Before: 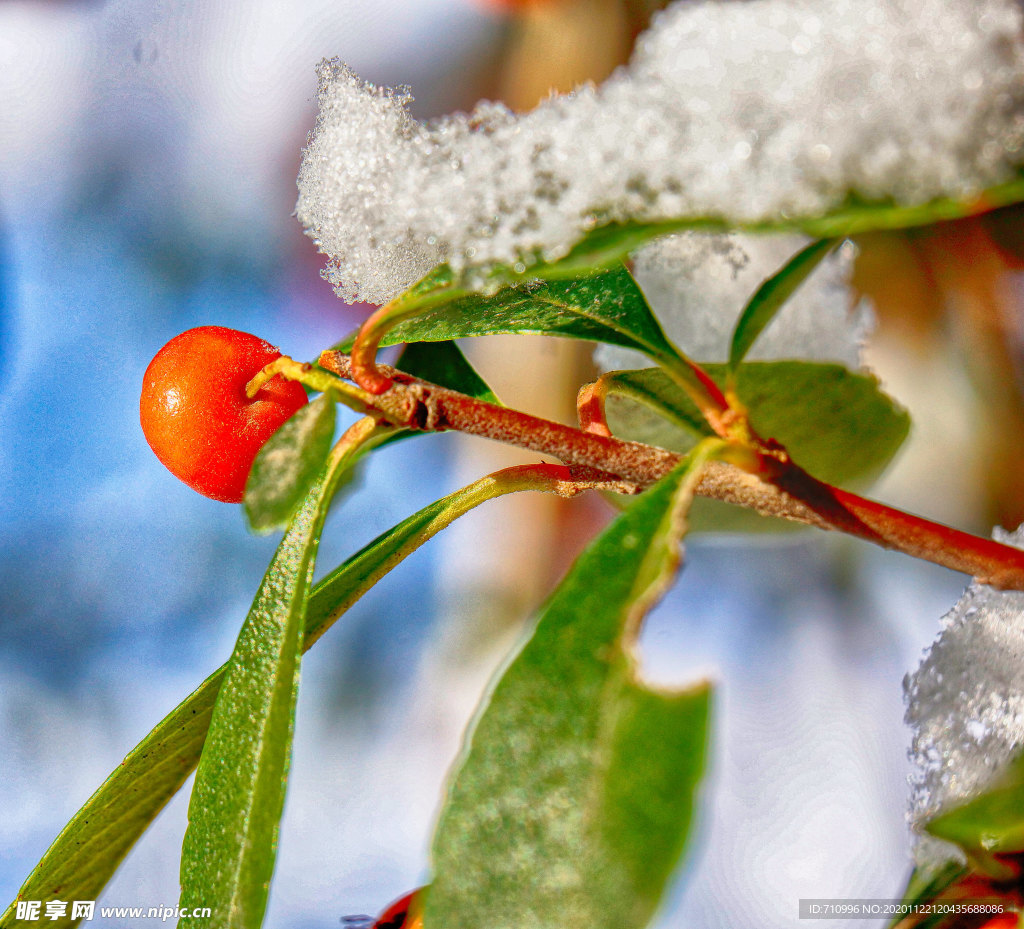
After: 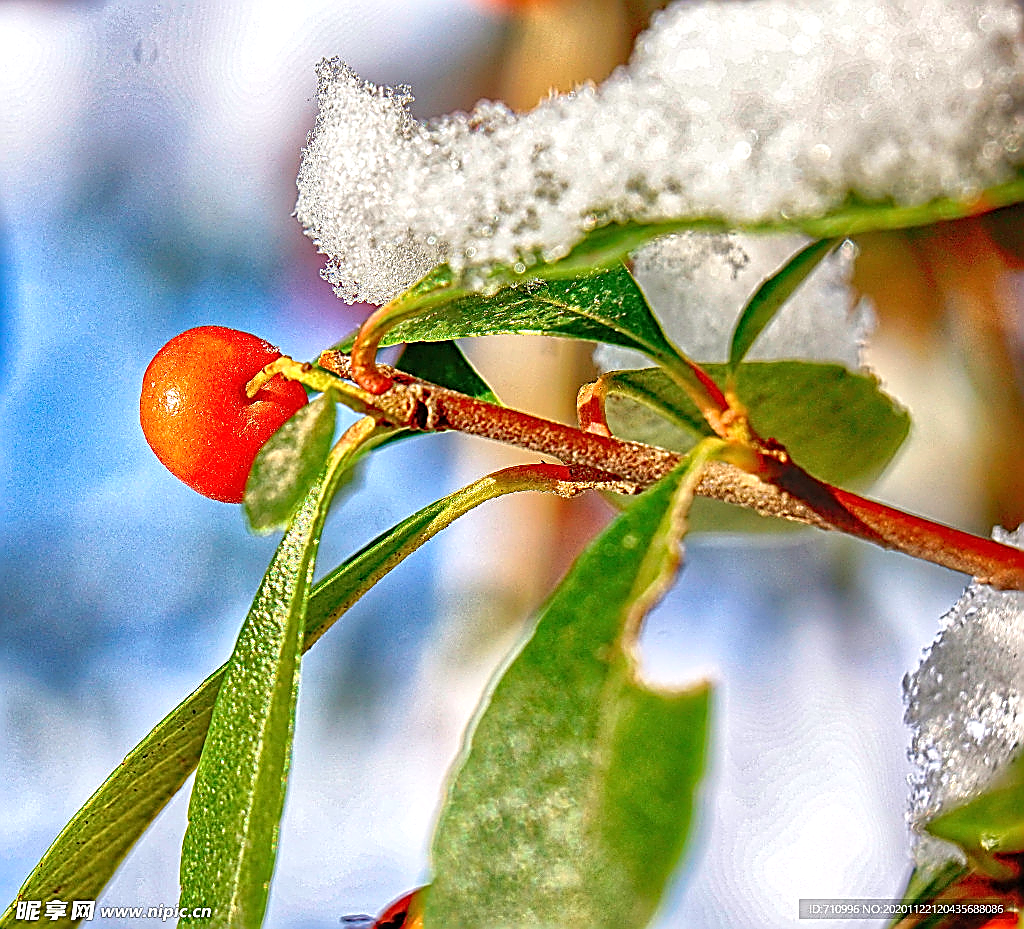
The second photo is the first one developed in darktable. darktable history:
exposure: black level correction 0, exposure 0.302 EV, compensate highlight preservation false
sharpen: amount 1.993
